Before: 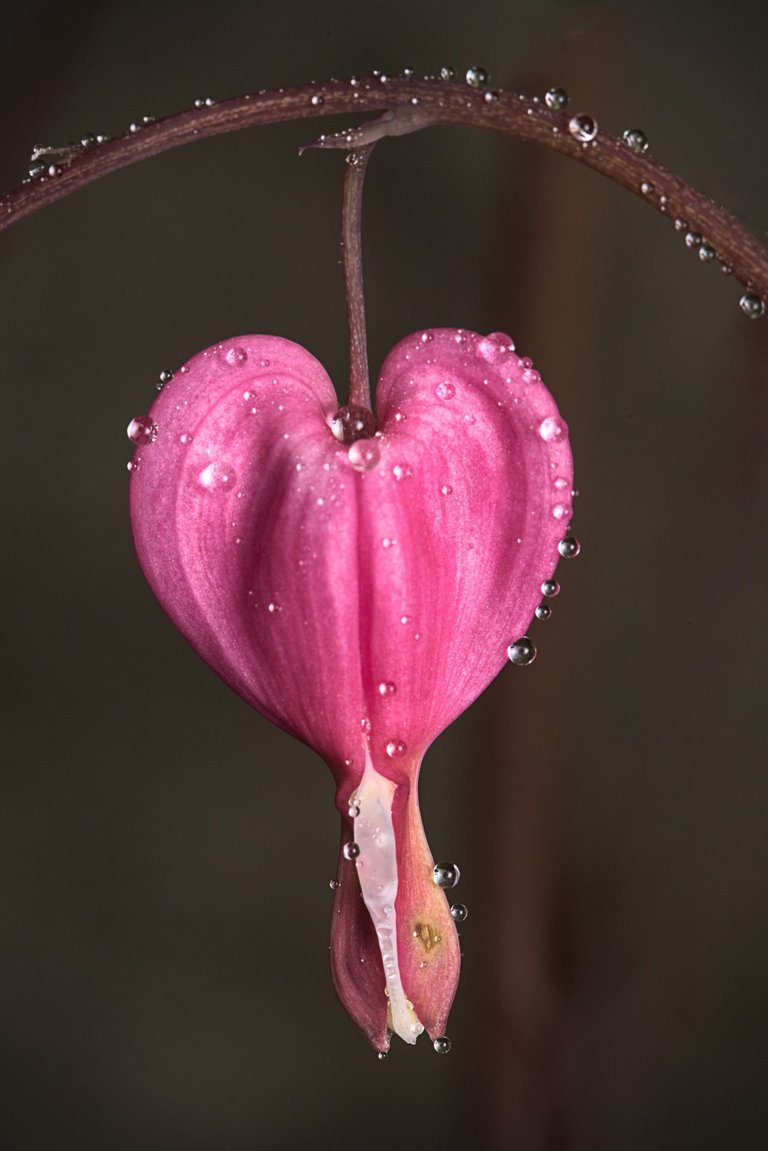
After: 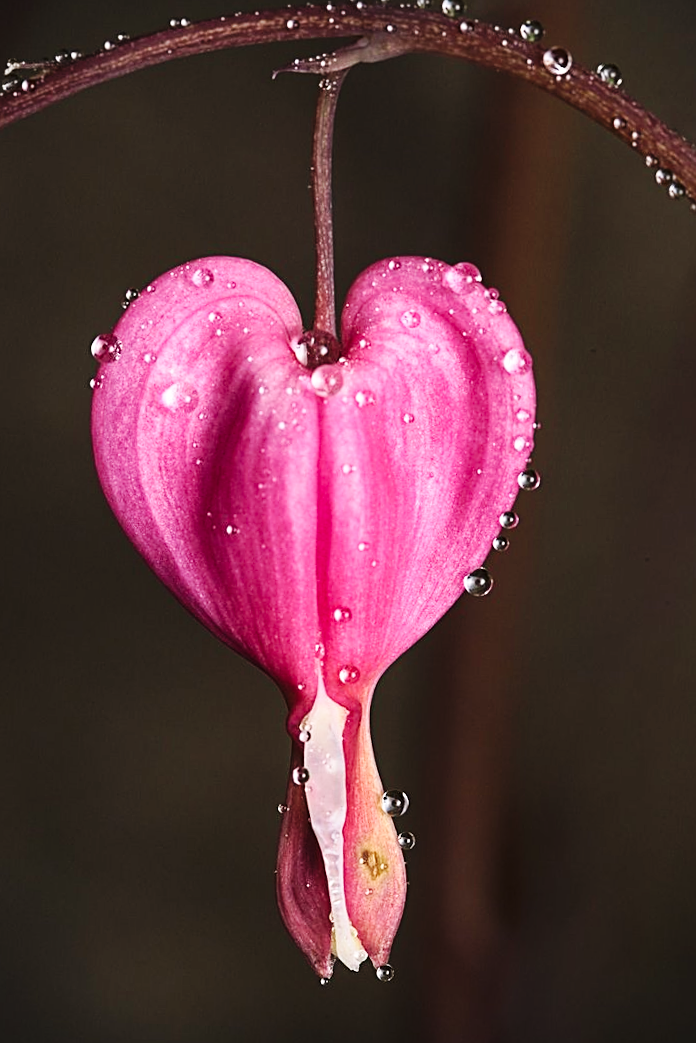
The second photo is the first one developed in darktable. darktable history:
sharpen: on, module defaults
crop and rotate: angle -1.96°, left 3.165%, top 4.223%, right 1.573%, bottom 0.479%
base curve: curves: ch0 [(0, 0) (0.032, 0.025) (0.121, 0.166) (0.206, 0.329) (0.605, 0.79) (1, 1)], preserve colors none
